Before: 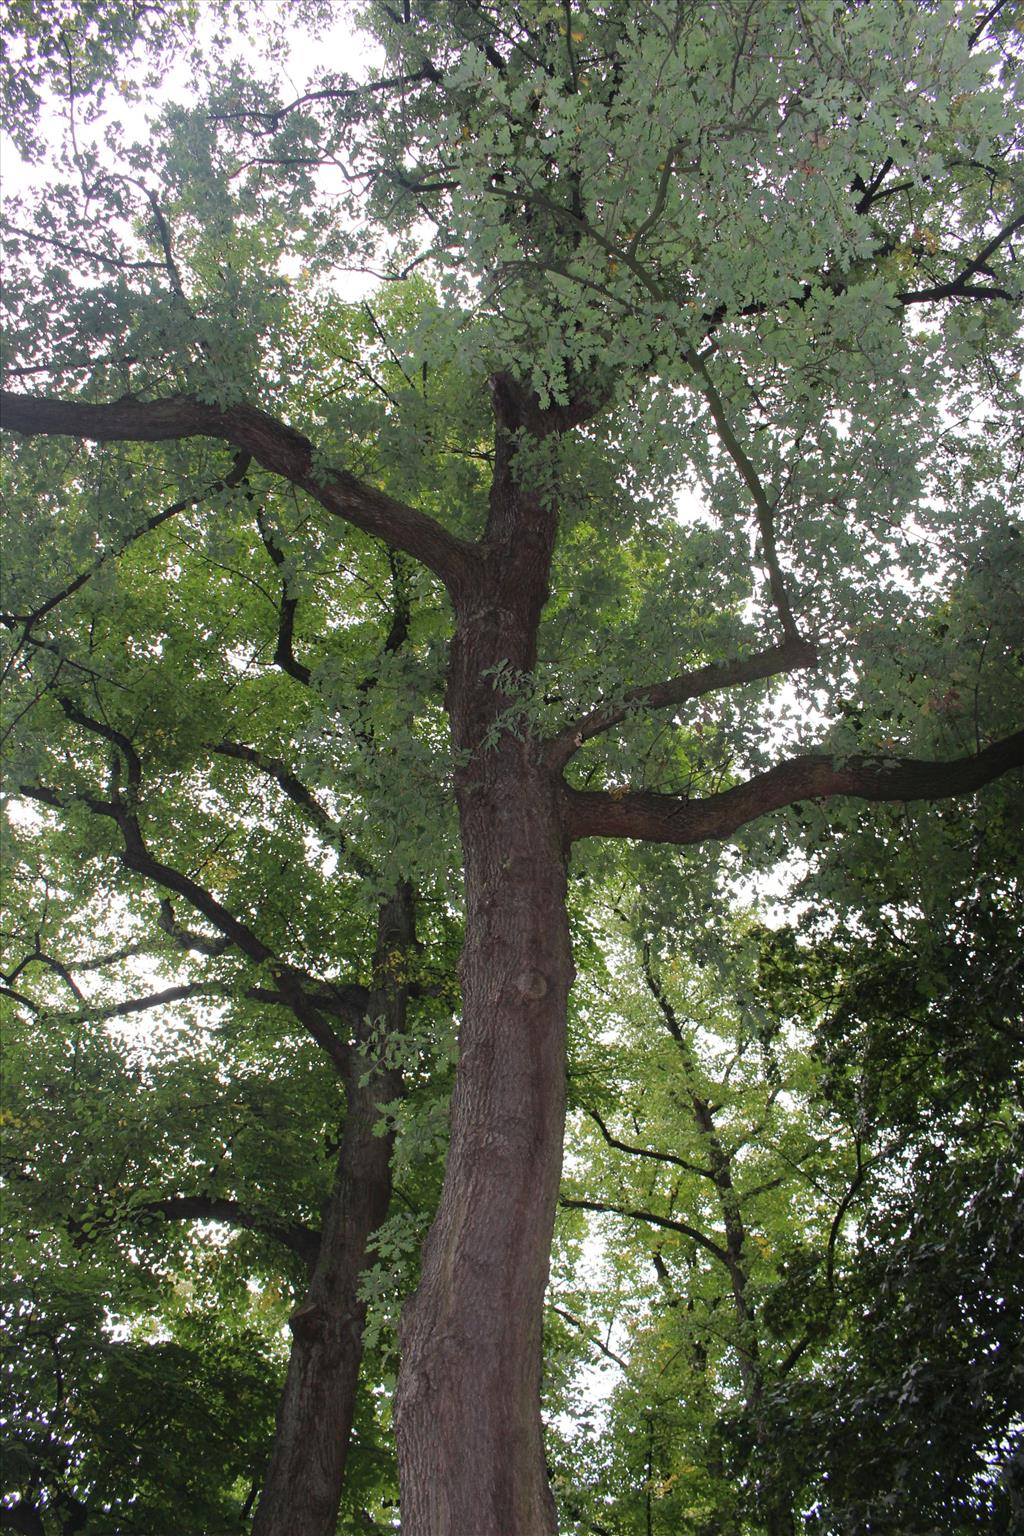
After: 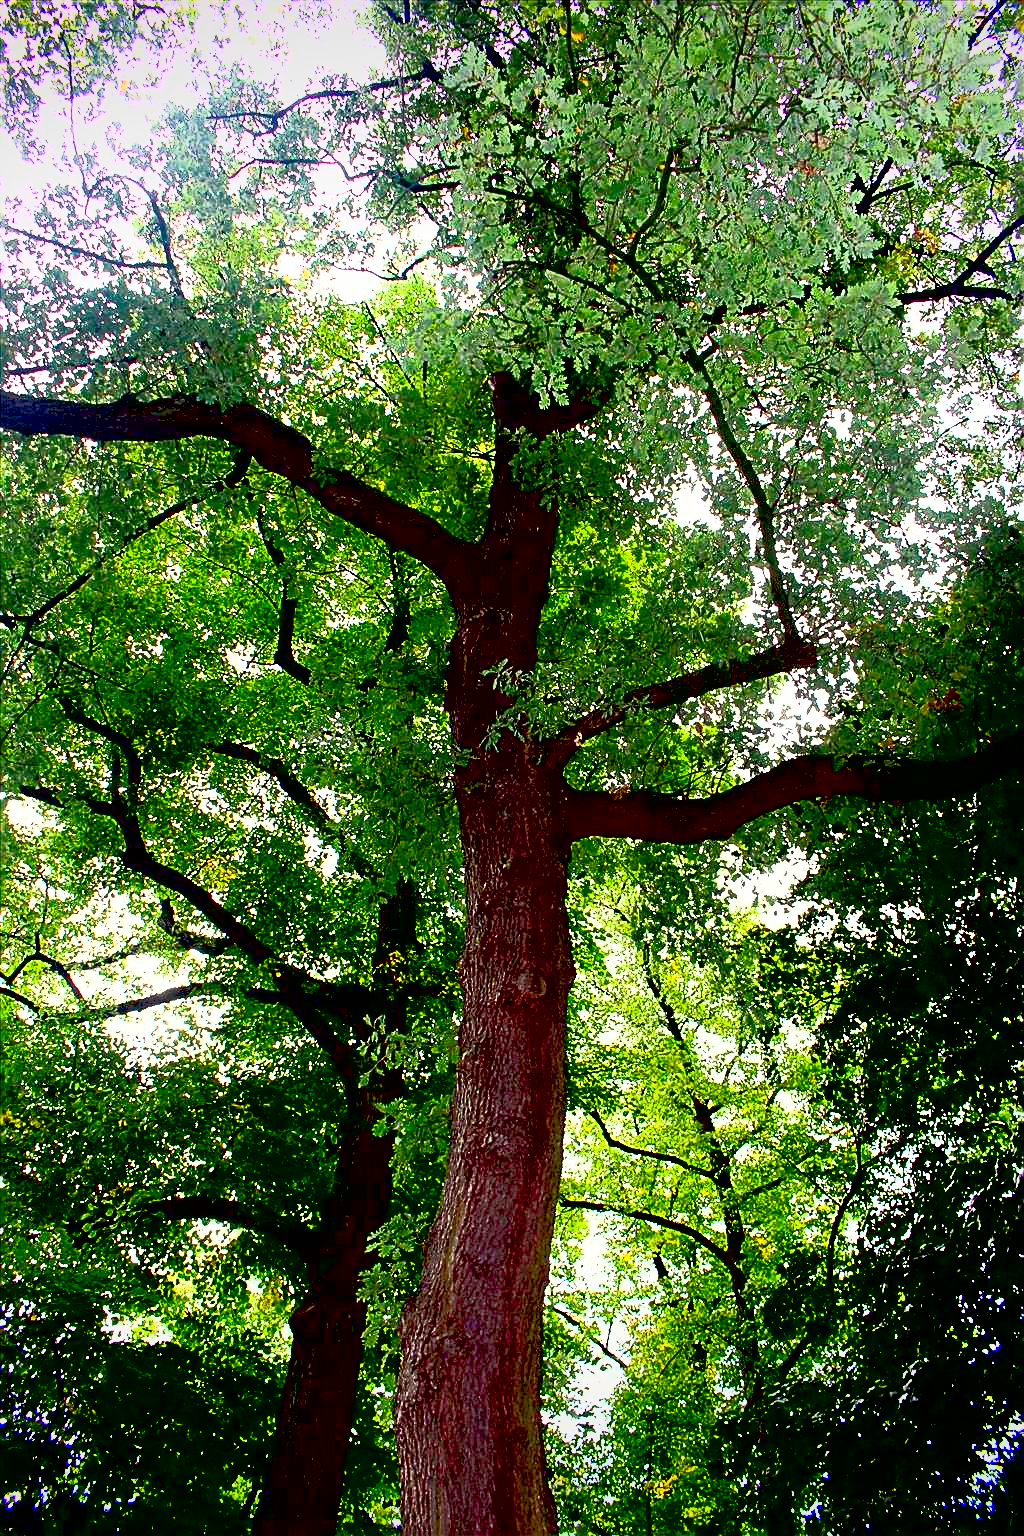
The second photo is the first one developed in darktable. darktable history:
exposure: black level correction 0.055, exposure -0.031 EV, compensate highlight preservation false
contrast brightness saturation: contrast 0.991, brightness 0.985, saturation 0.984
sharpen: amount 0.897
contrast equalizer: y [[0.6 ×6], [0.55 ×6], [0 ×6], [0 ×6], [0 ×6]], mix -0.289
vignetting: fall-off start 100.21%, brightness -0.252, saturation 0.146, width/height ratio 1.31
